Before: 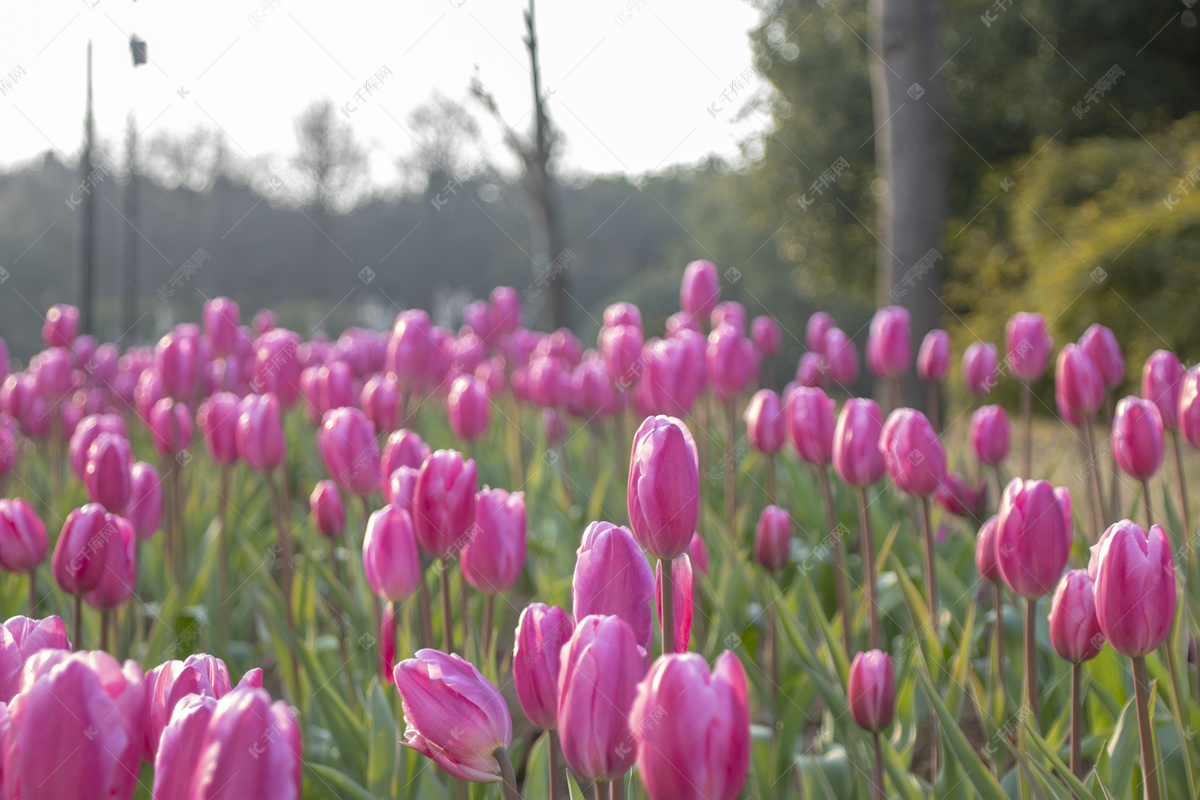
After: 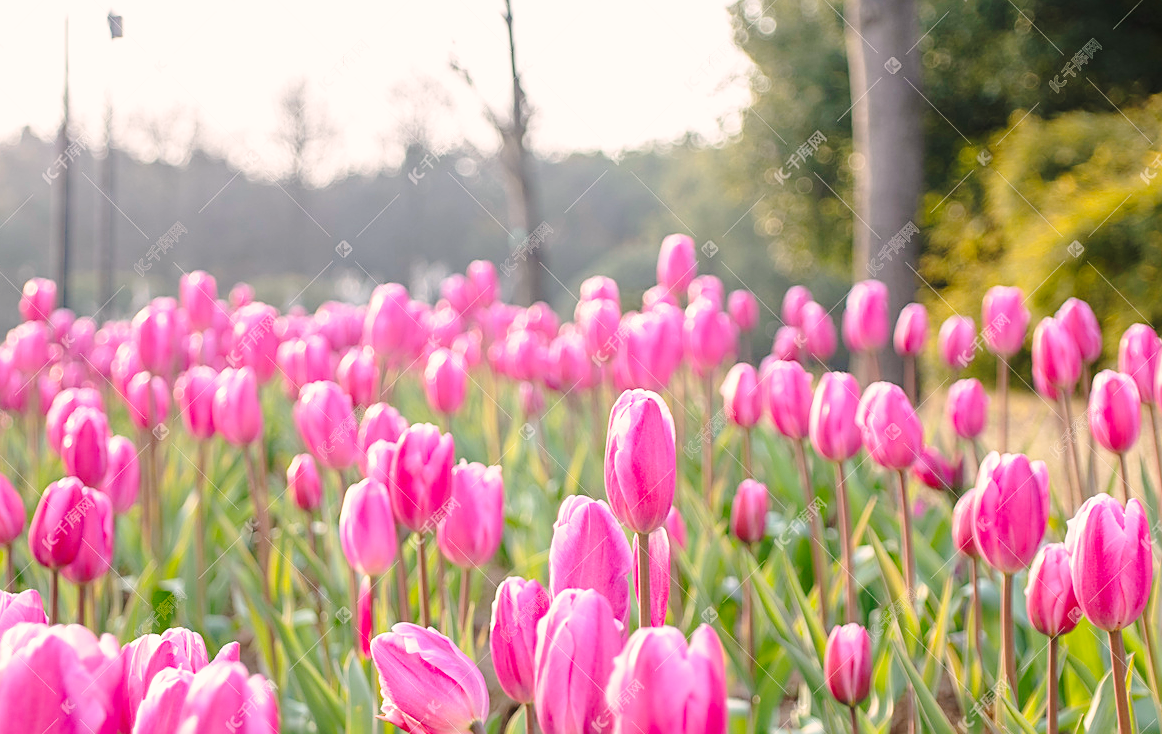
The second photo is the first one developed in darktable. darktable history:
base curve: curves: ch0 [(0, 0) (0.032, 0.037) (0.105, 0.228) (0.435, 0.76) (0.856, 0.983) (1, 1)], preserve colors none
crop: left 1.964%, top 3.251%, right 1.122%, bottom 4.933%
color correction: highlights a* 5.81, highlights b* 4.84
sharpen: on, module defaults
